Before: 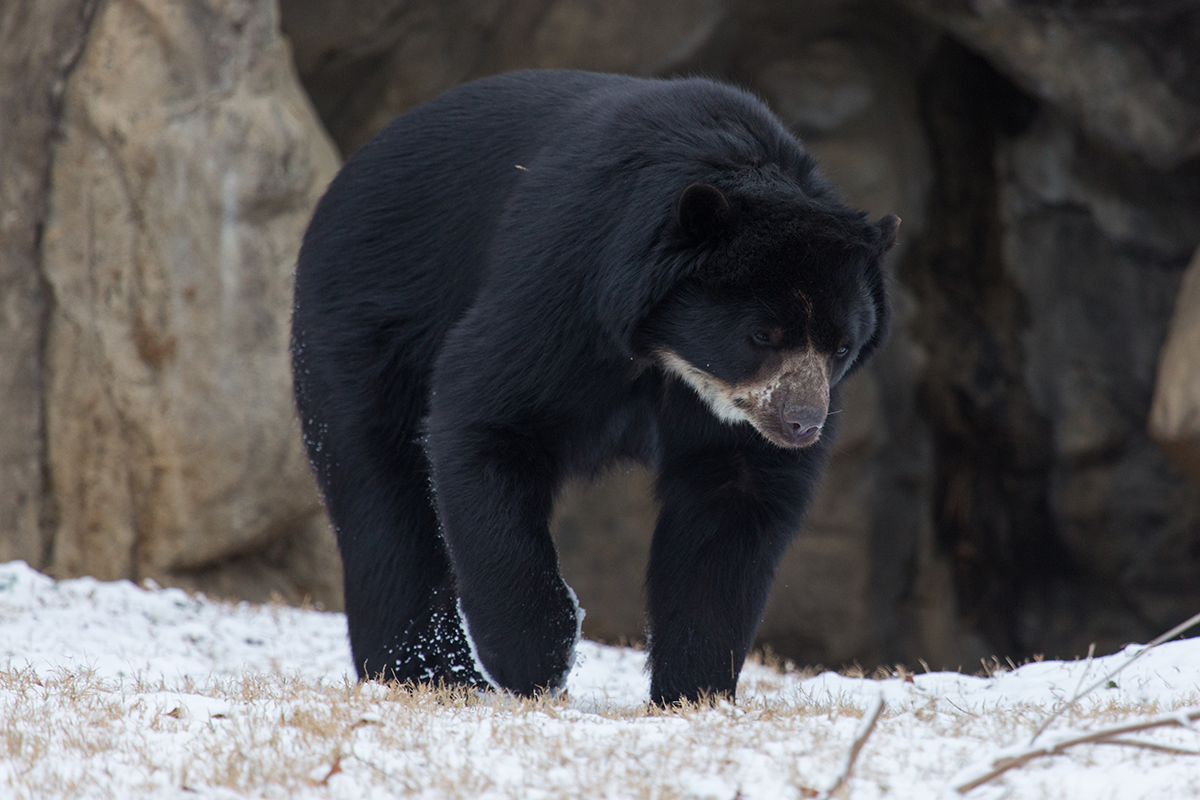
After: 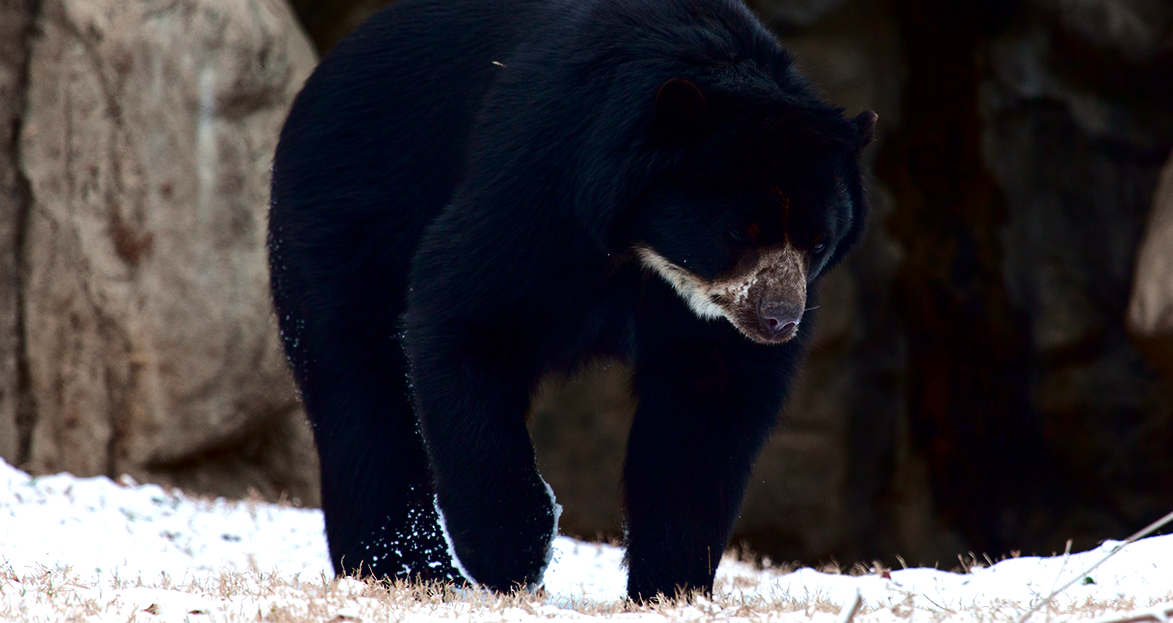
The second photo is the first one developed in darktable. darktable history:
contrast brightness saturation: brightness -0.207, saturation 0.076
exposure: black level correction 0, exposure 0.591 EV, compensate highlight preservation false
crop and rotate: left 1.932%, top 13.011%, right 0.283%, bottom 9.046%
tone curve: curves: ch0 [(0, 0) (0.068, 0.012) (0.183, 0.089) (0.341, 0.283) (0.547, 0.532) (0.828, 0.815) (1, 0.983)]; ch1 [(0, 0) (0.23, 0.166) (0.34, 0.308) (0.371, 0.337) (0.429, 0.411) (0.477, 0.462) (0.499, 0.5) (0.529, 0.537) (0.559, 0.582) (0.743, 0.798) (1, 1)]; ch2 [(0, 0) (0.431, 0.414) (0.498, 0.503) (0.524, 0.528) (0.568, 0.546) (0.6, 0.597) (0.634, 0.645) (0.728, 0.742) (1, 1)], color space Lab, independent channels, preserve colors none
